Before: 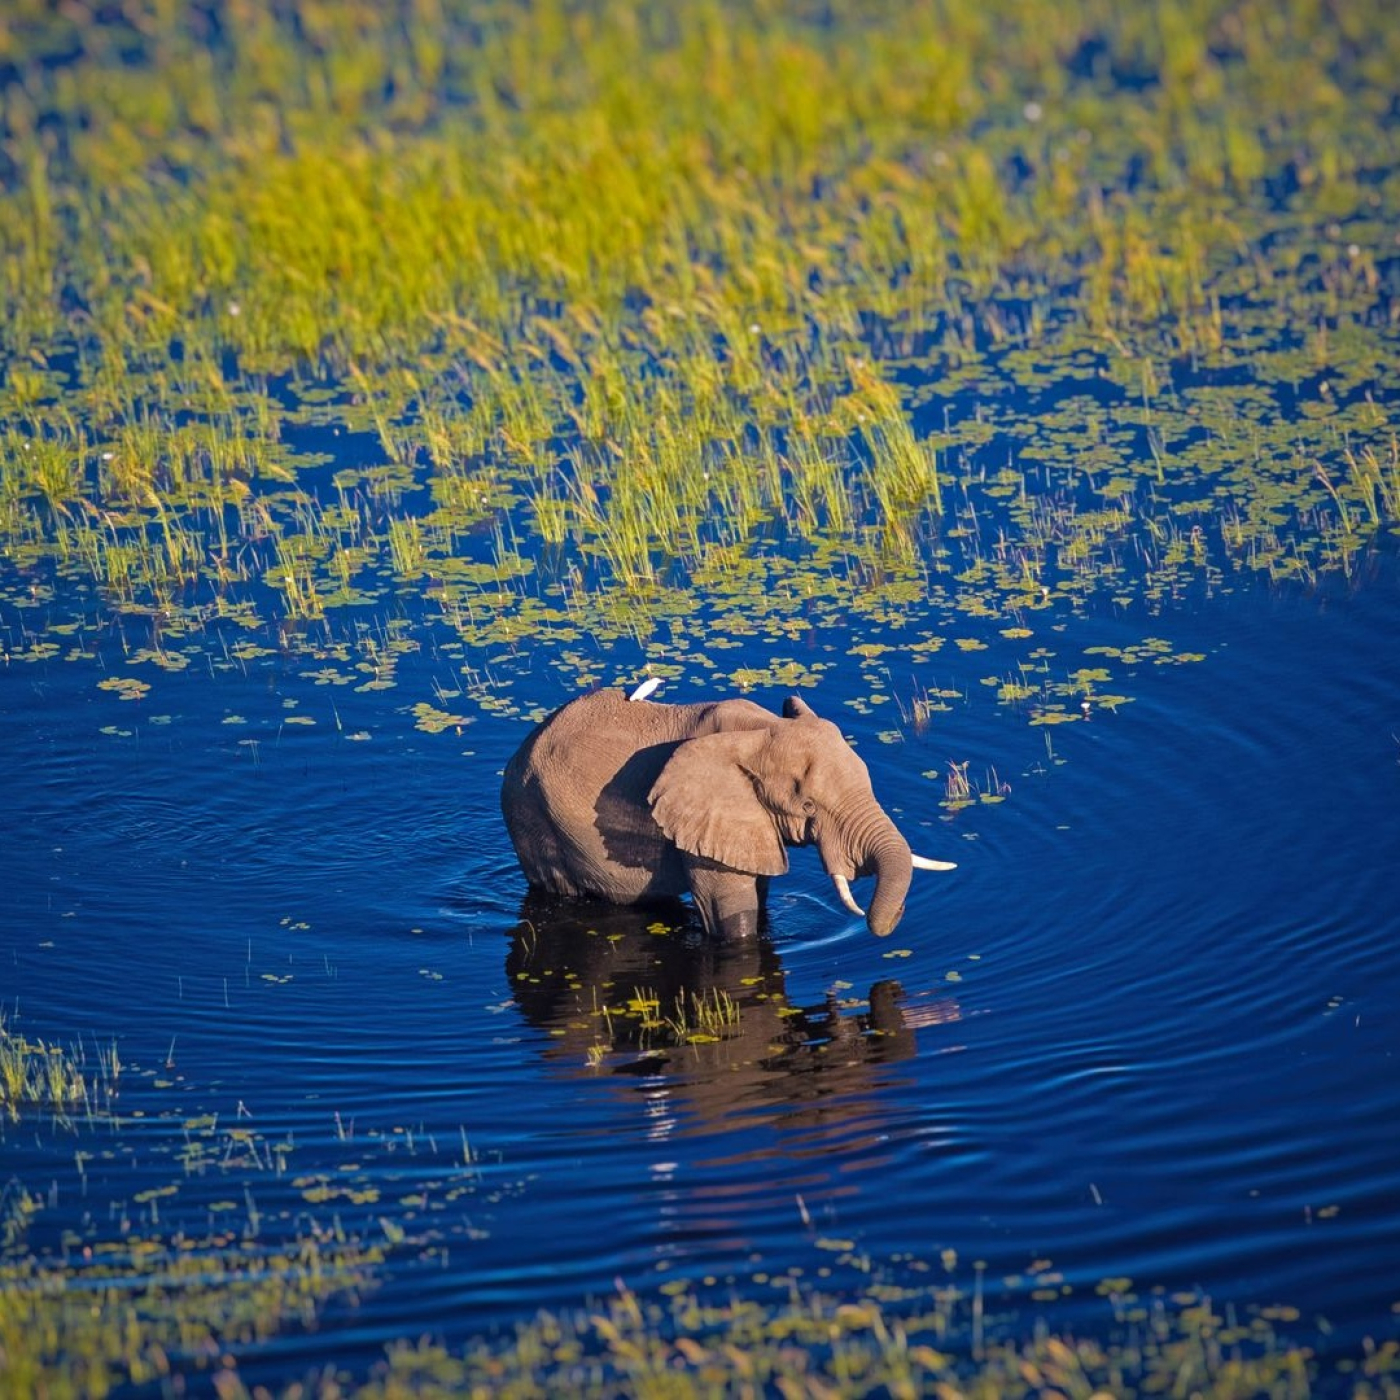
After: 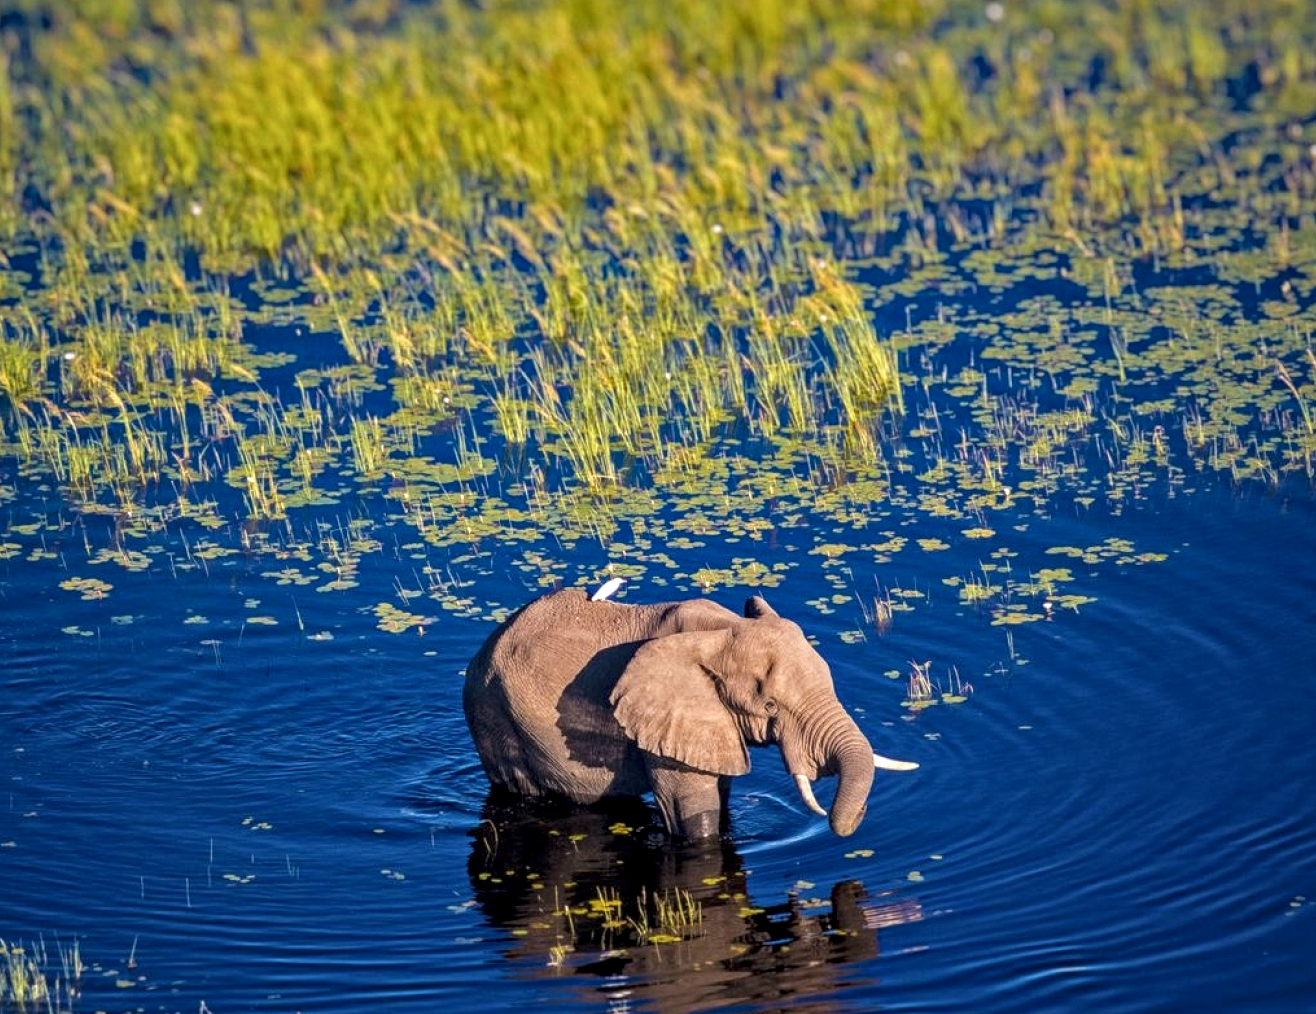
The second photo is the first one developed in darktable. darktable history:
crop: left 2.765%, top 7.151%, right 3.194%, bottom 20.368%
local contrast: detail 150%
